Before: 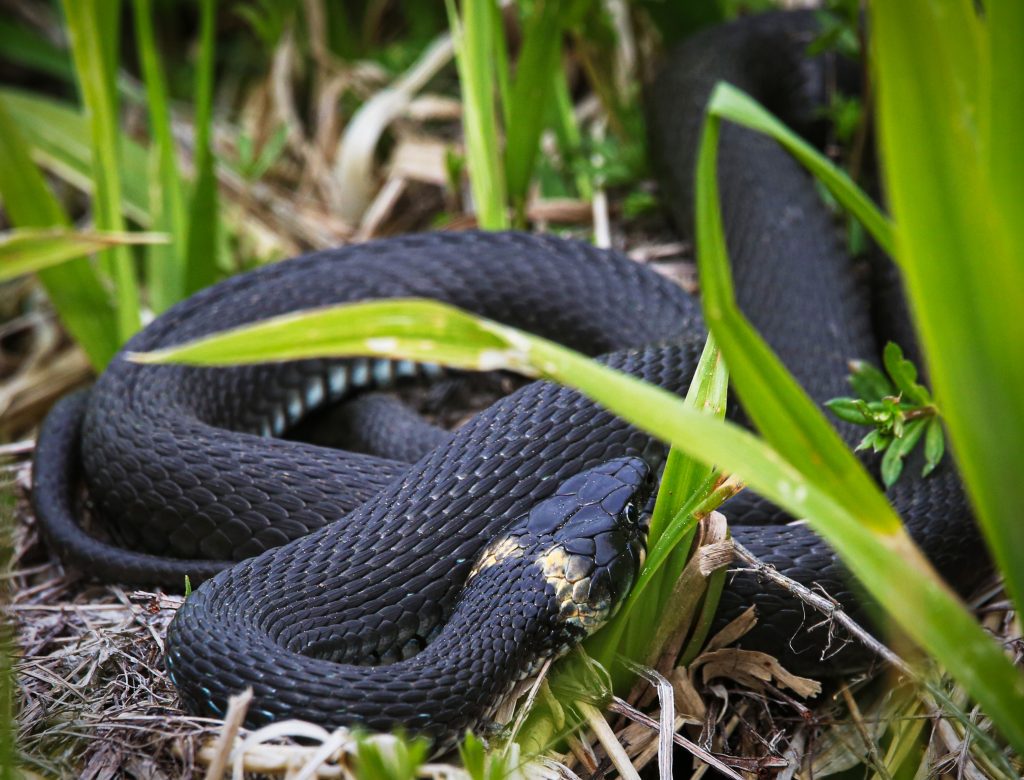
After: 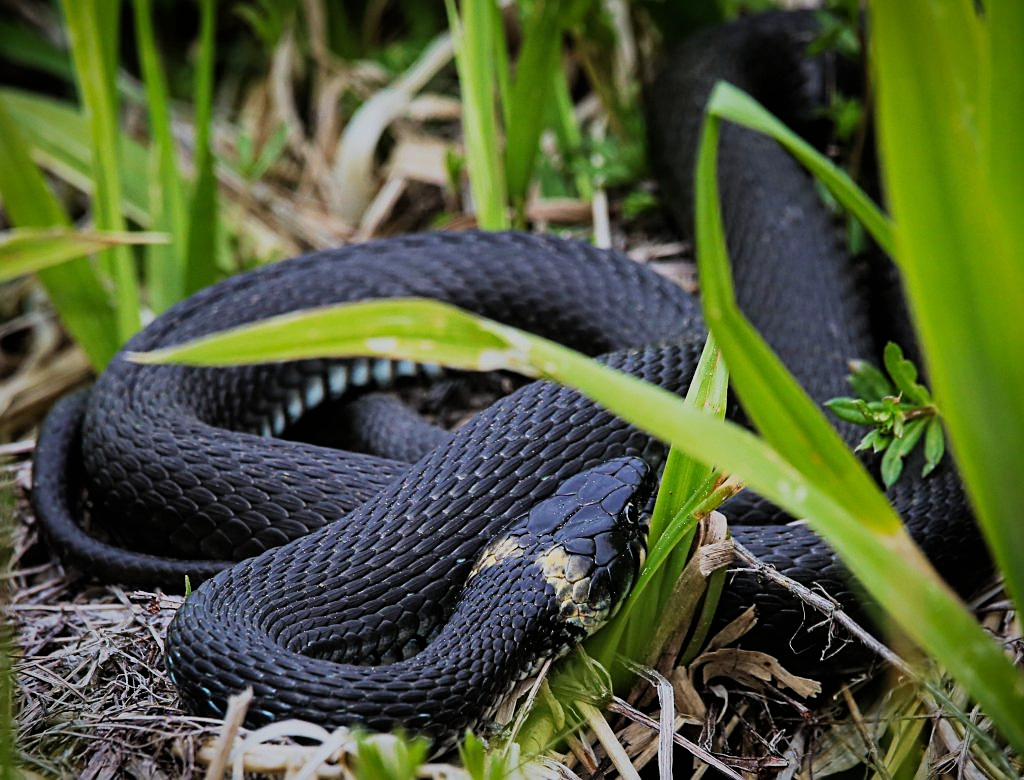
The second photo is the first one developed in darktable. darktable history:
sharpen: on, module defaults
white balance: red 0.982, blue 1.018
tone equalizer: on, module defaults
filmic rgb: black relative exposure -7.15 EV, white relative exposure 5.36 EV, hardness 3.02, color science v6 (2022)
